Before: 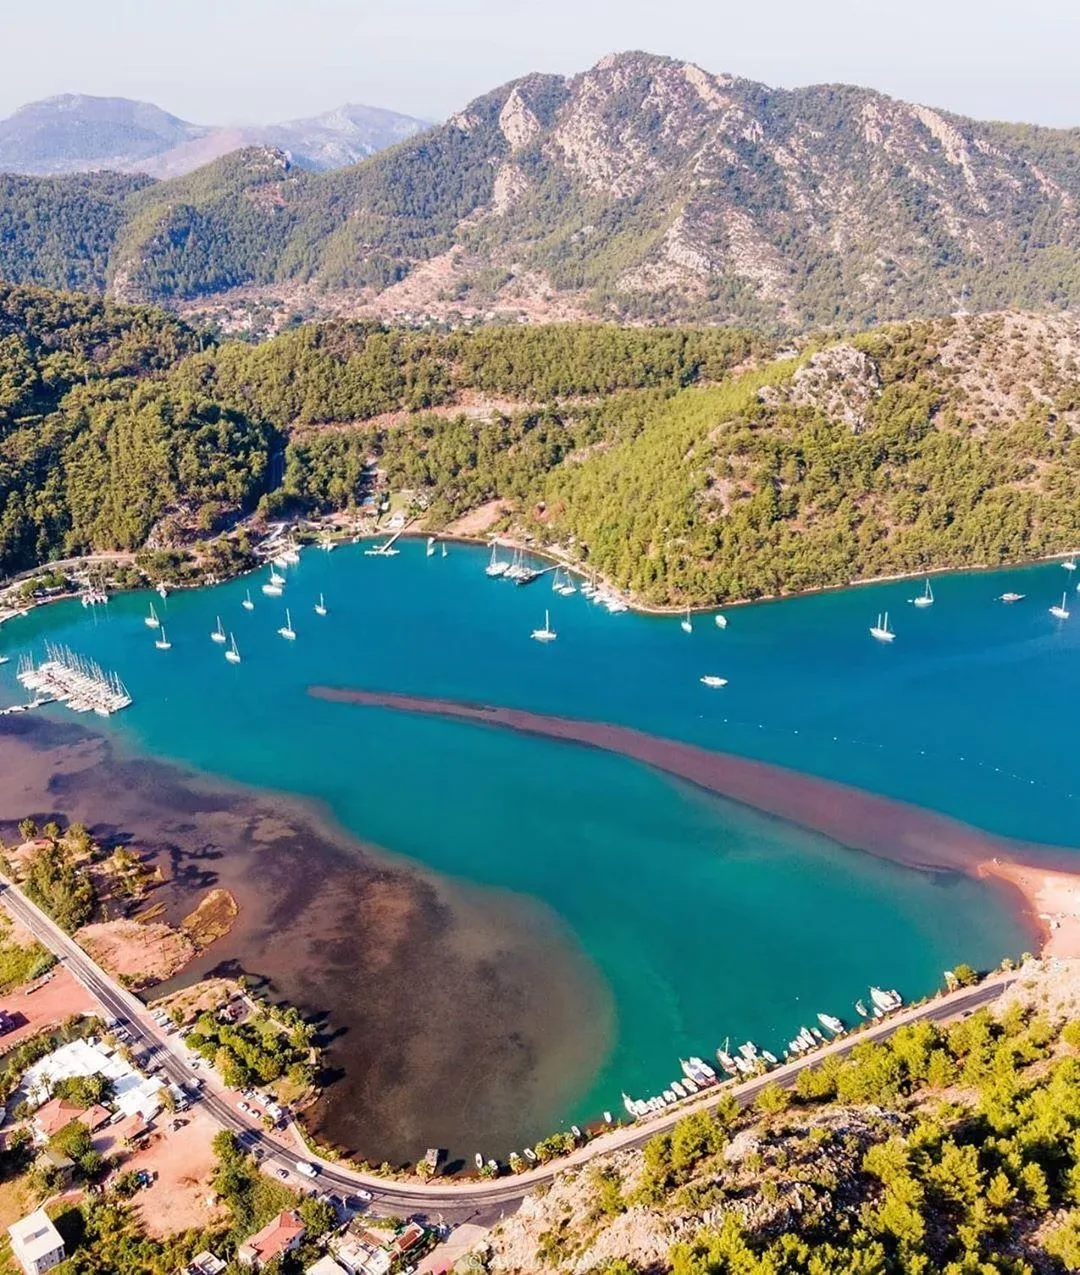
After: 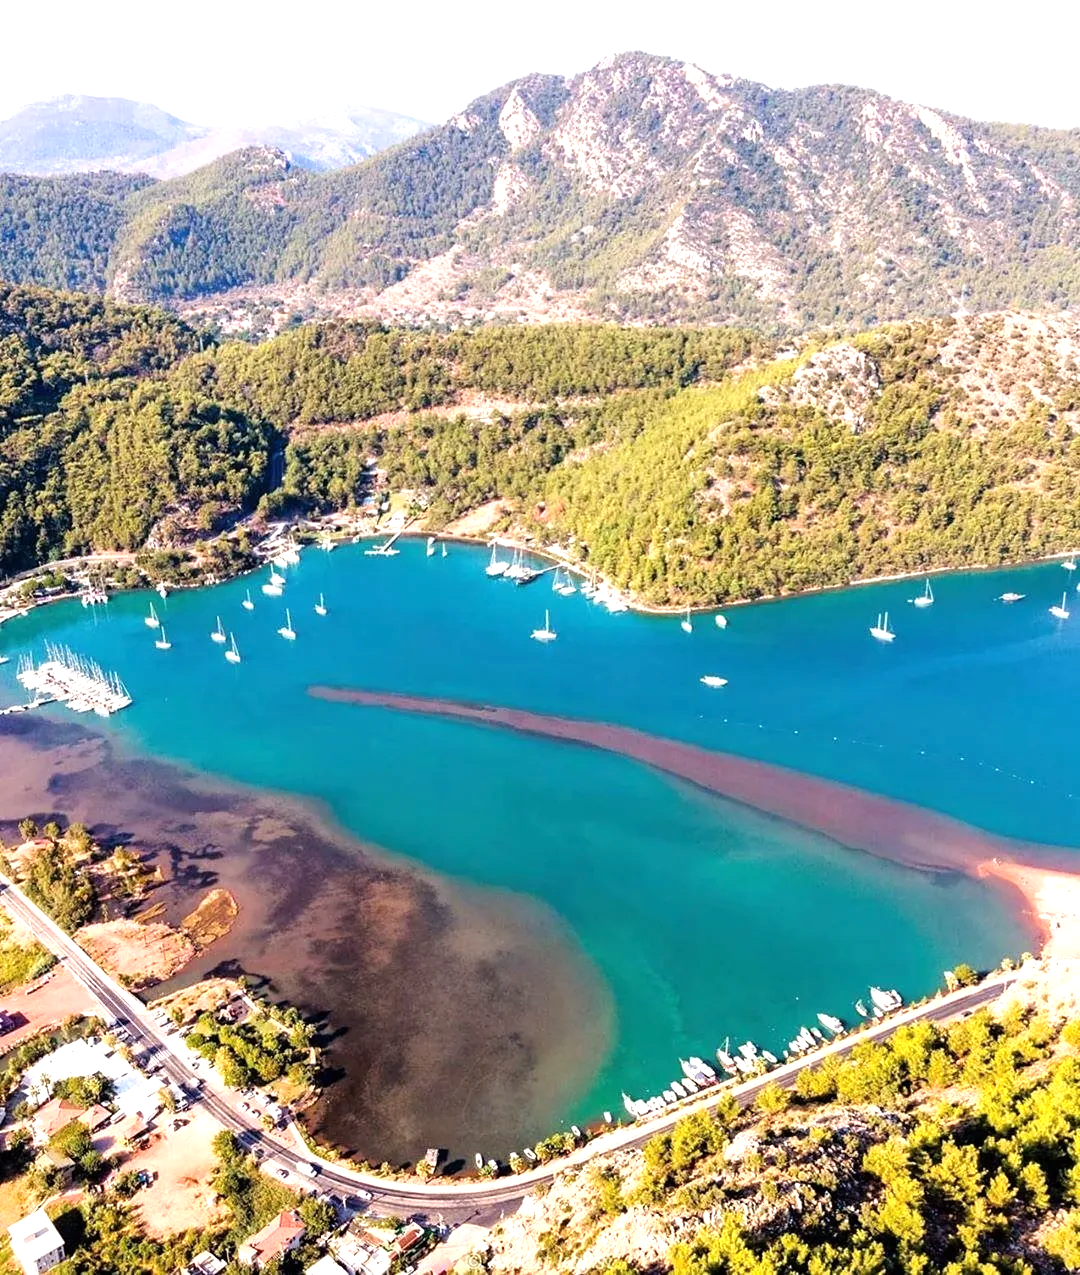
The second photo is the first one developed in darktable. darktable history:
tone equalizer: -8 EV -0.774 EV, -7 EV -0.691 EV, -6 EV -0.565 EV, -5 EV -0.377 EV, -3 EV 0.398 EV, -2 EV 0.6 EV, -1 EV 0.693 EV, +0 EV 0.766 EV
